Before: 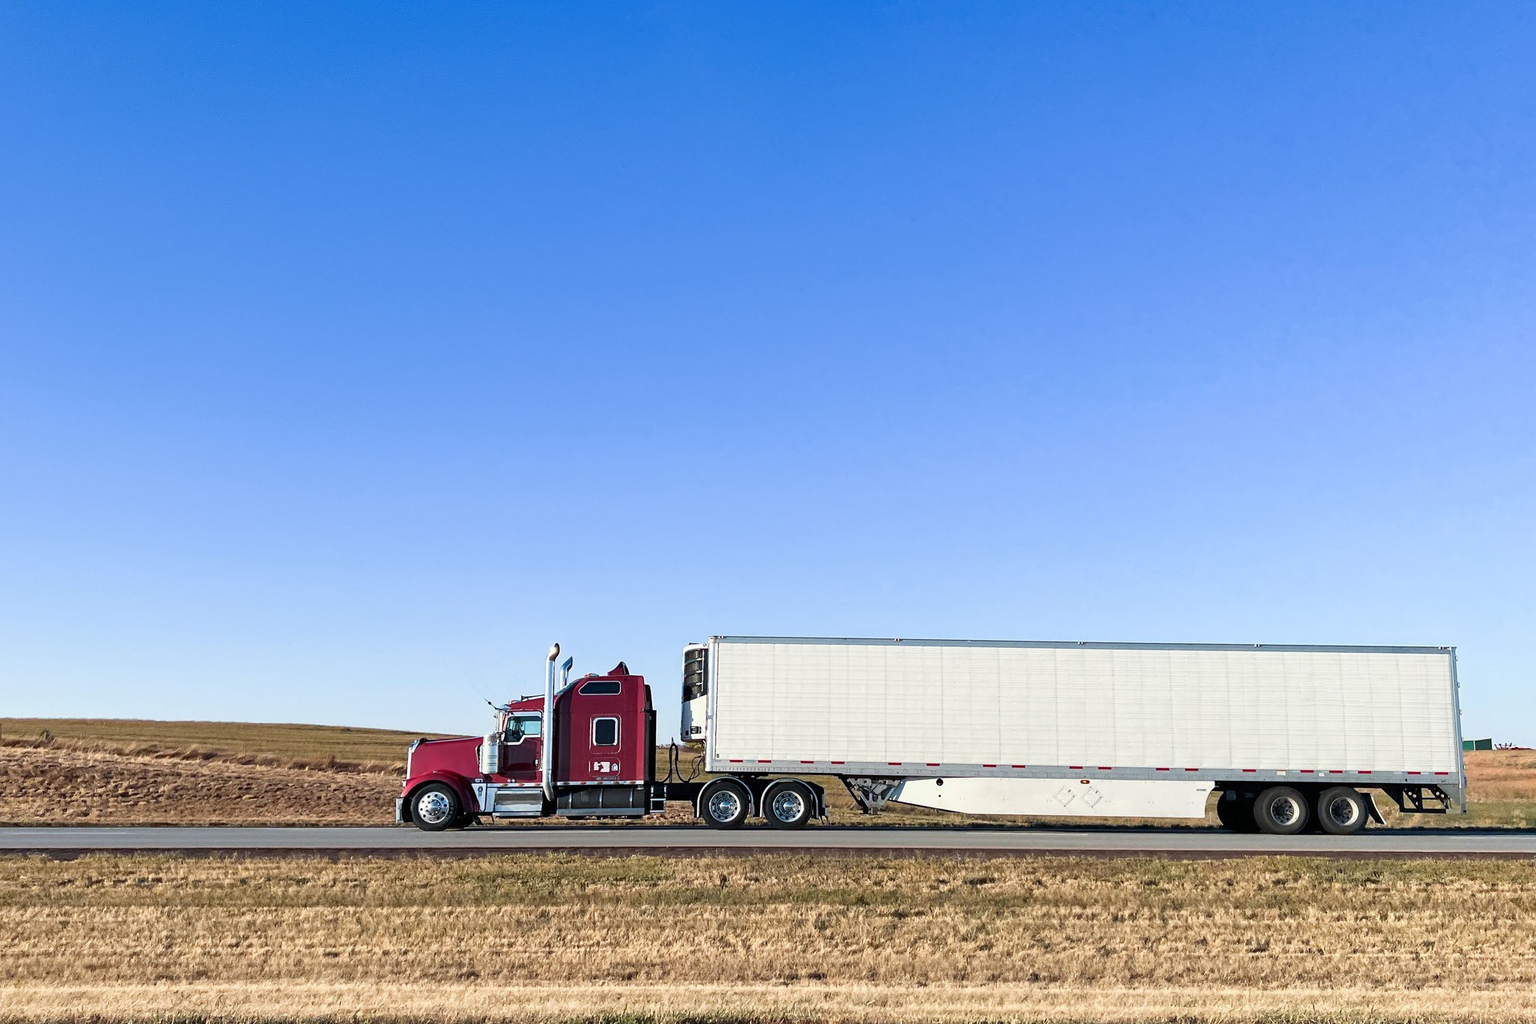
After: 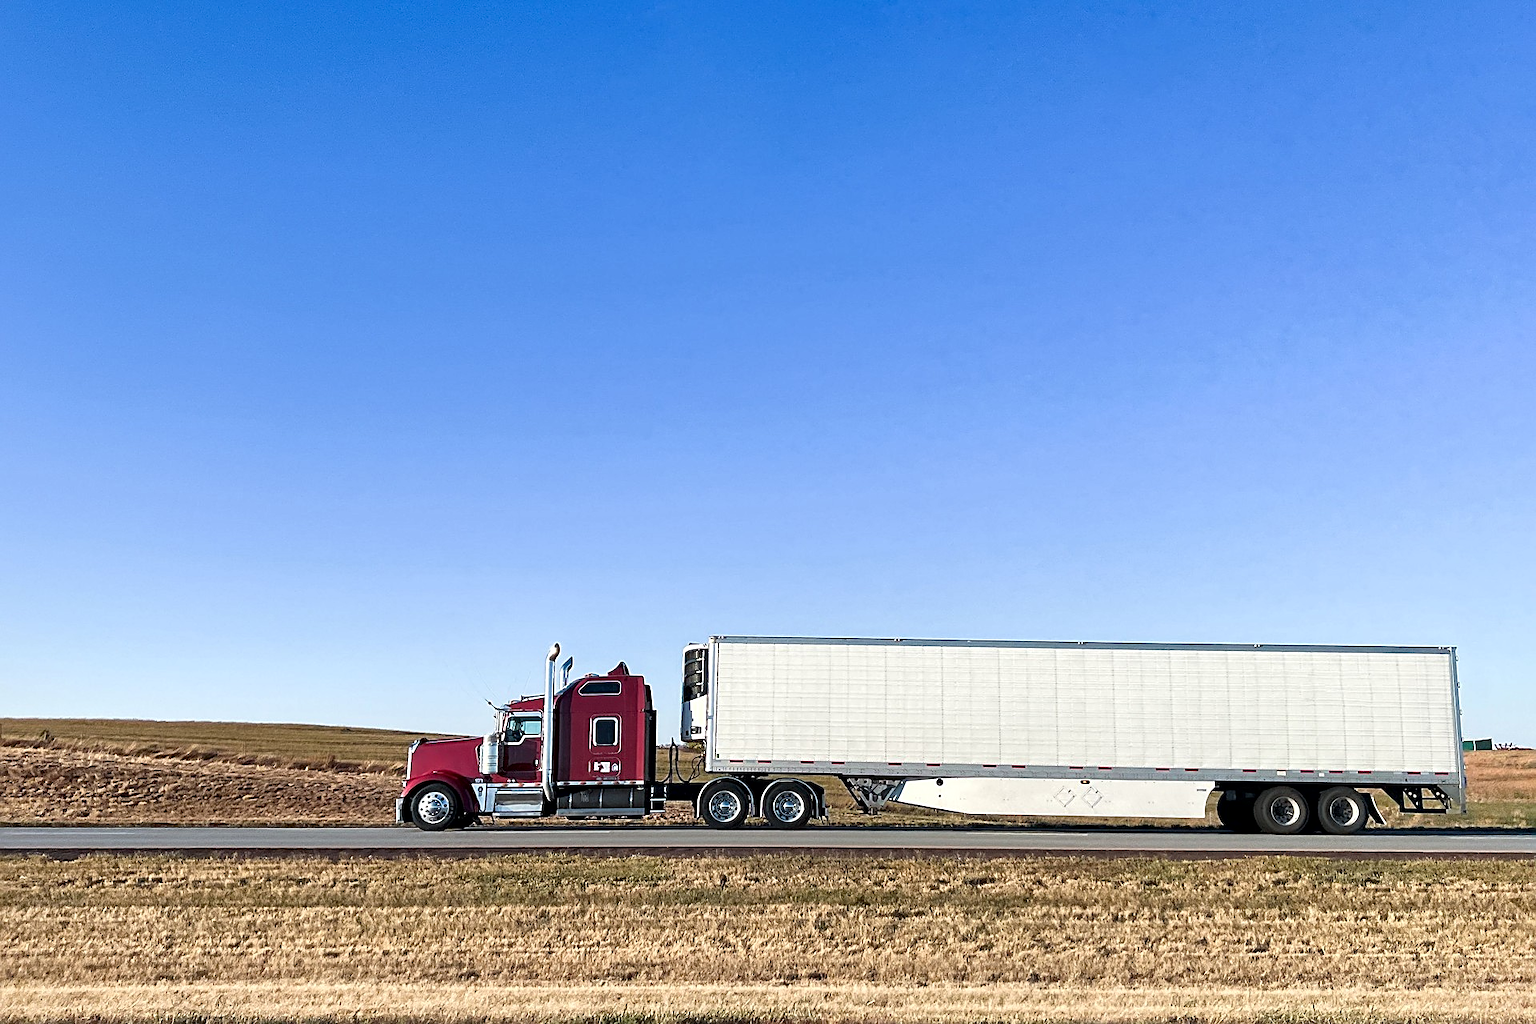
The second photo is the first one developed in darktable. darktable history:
local contrast: mode bilateral grid, contrast 21, coarseness 100, detail 150%, midtone range 0.2
sharpen: on, module defaults
